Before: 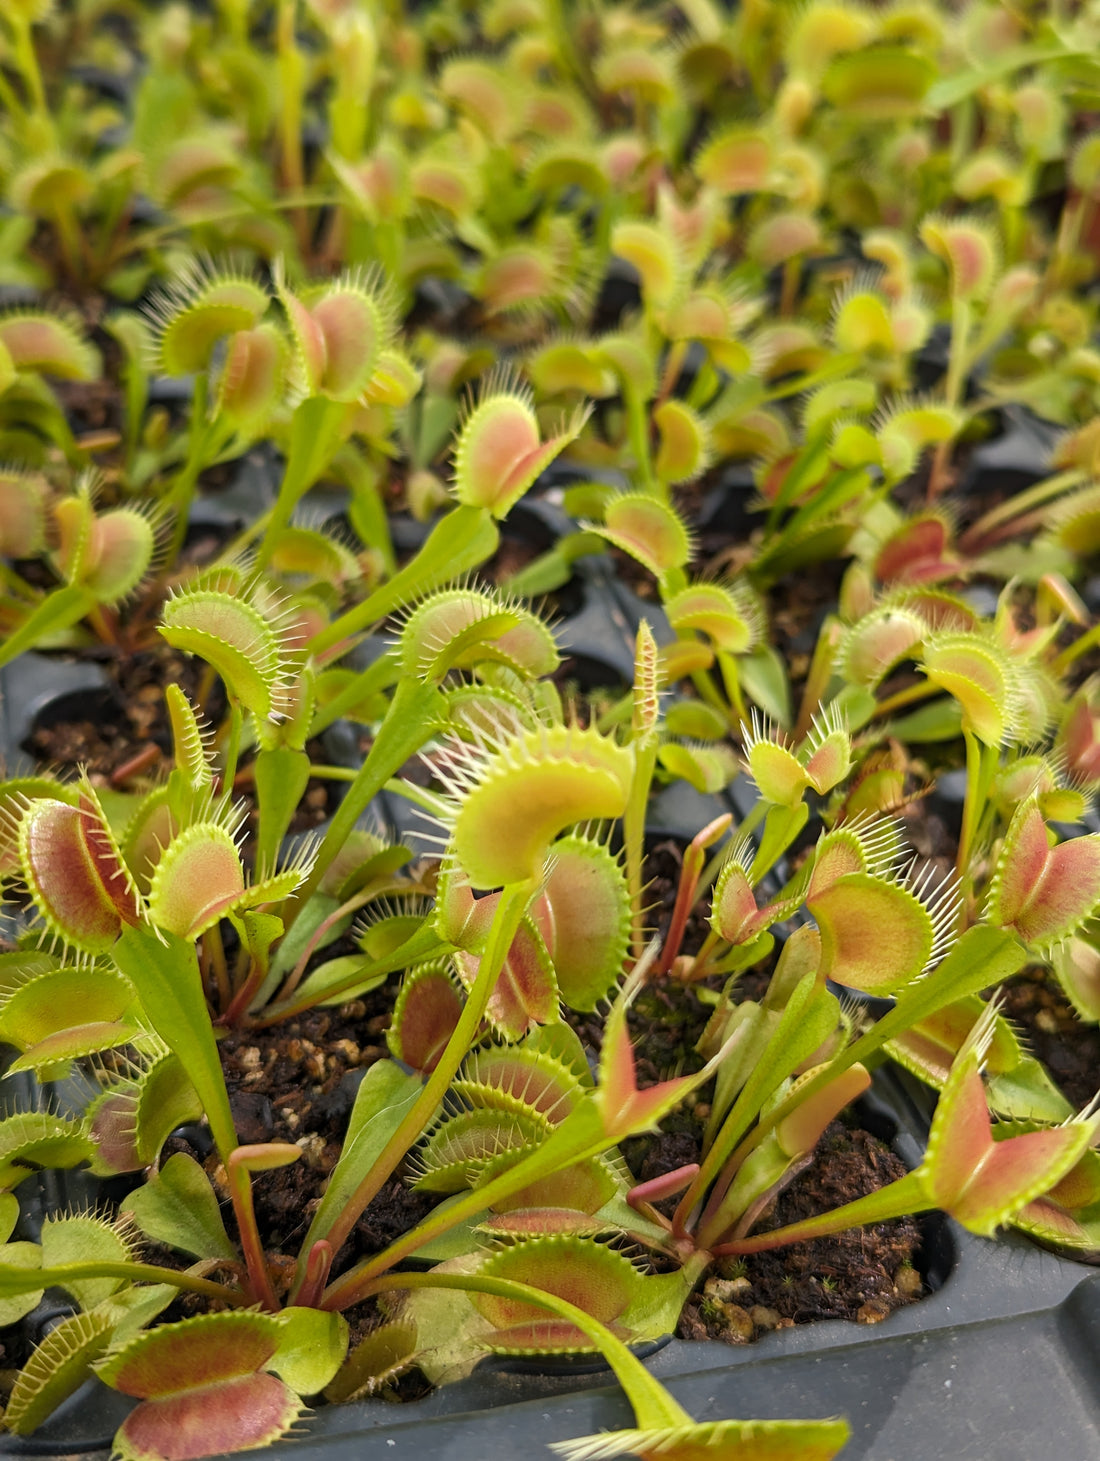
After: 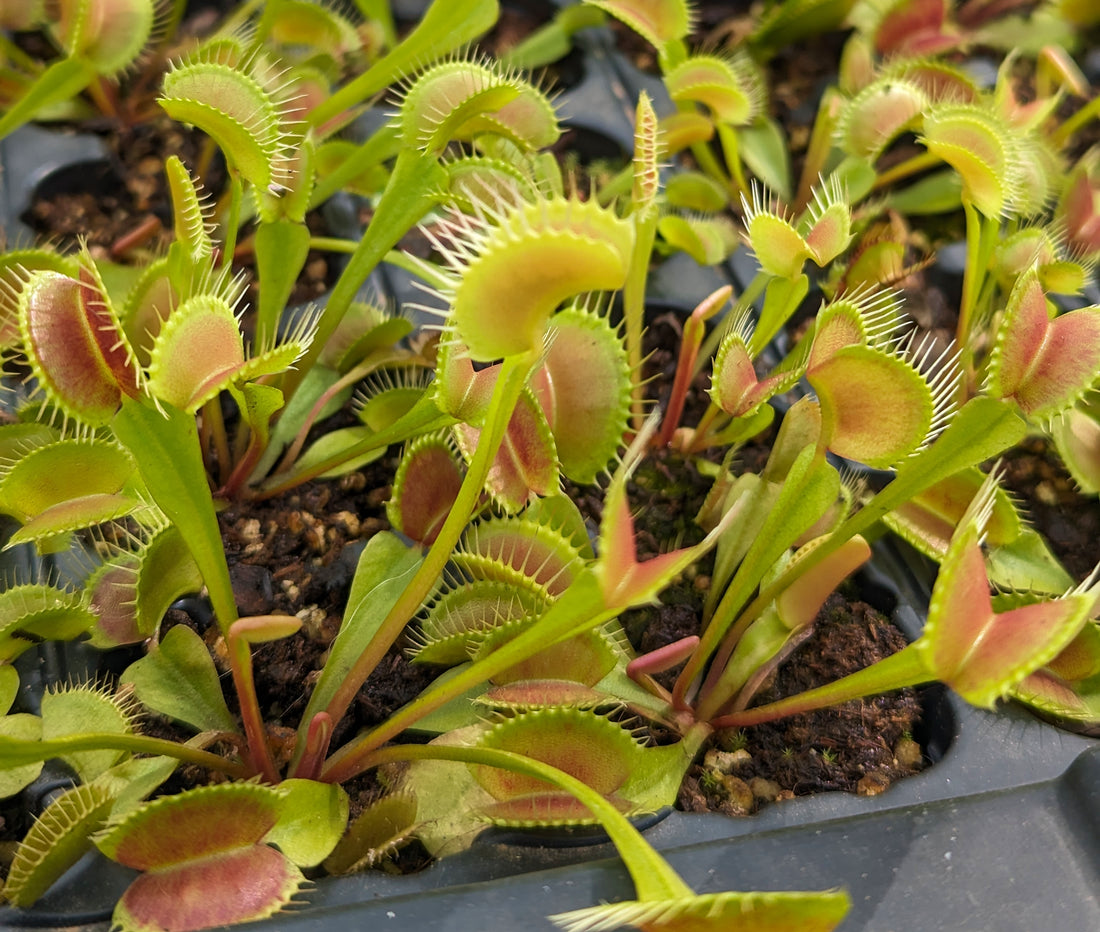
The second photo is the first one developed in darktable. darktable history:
crop and rotate: top 36.153%
velvia: strength 15.24%
